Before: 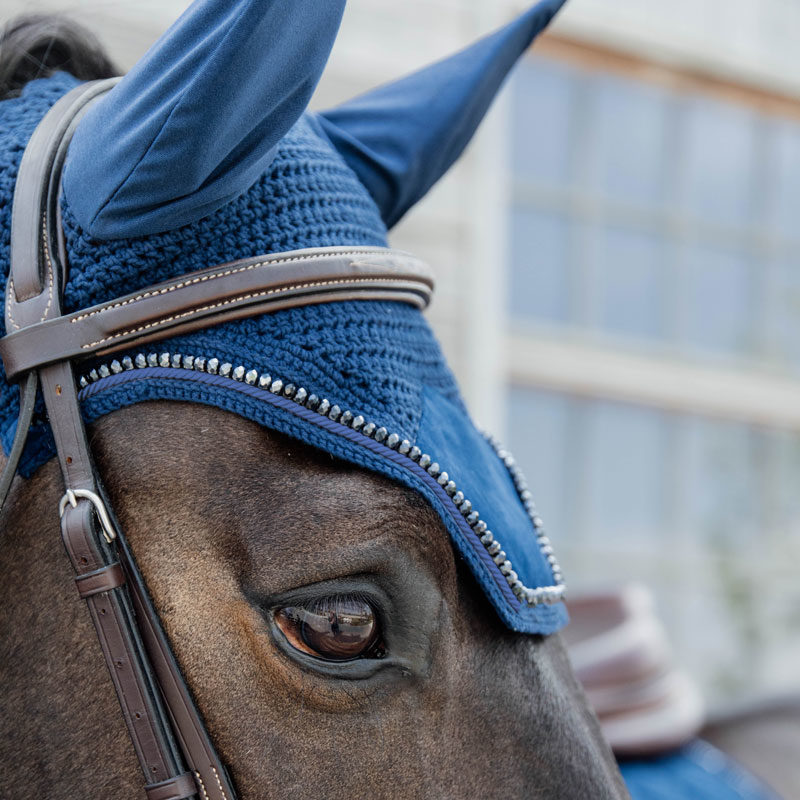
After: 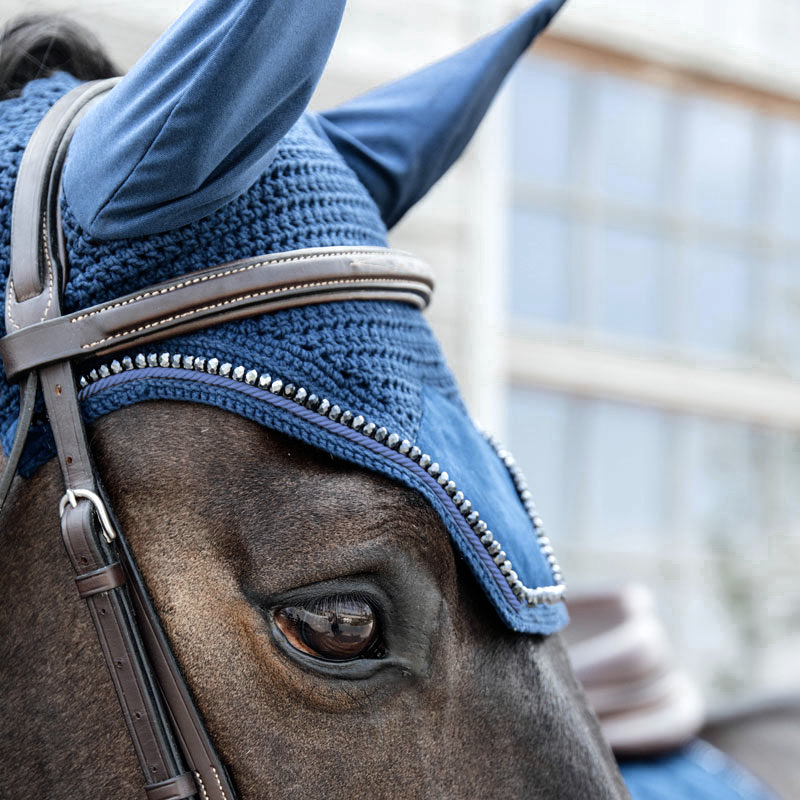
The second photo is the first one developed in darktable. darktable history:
tone equalizer: -8 EV -0.417 EV, -7 EV -0.389 EV, -6 EV -0.333 EV, -5 EV -0.222 EV, -3 EV 0.222 EV, -2 EV 0.333 EV, -1 EV 0.389 EV, +0 EV 0.417 EV, edges refinement/feathering 500, mask exposure compensation -1.57 EV, preserve details no
color zones: curves: ch0 [(0, 0.5) (0.125, 0.4) (0.25, 0.5) (0.375, 0.4) (0.5, 0.4) (0.625, 0.6) (0.75, 0.6) (0.875, 0.5)]; ch1 [(0, 0.35) (0.125, 0.45) (0.25, 0.35) (0.375, 0.35) (0.5, 0.35) (0.625, 0.35) (0.75, 0.45) (0.875, 0.35)]; ch2 [(0, 0.6) (0.125, 0.5) (0.25, 0.5) (0.375, 0.6) (0.5, 0.6) (0.625, 0.5) (0.75, 0.5) (0.875, 0.5)]
